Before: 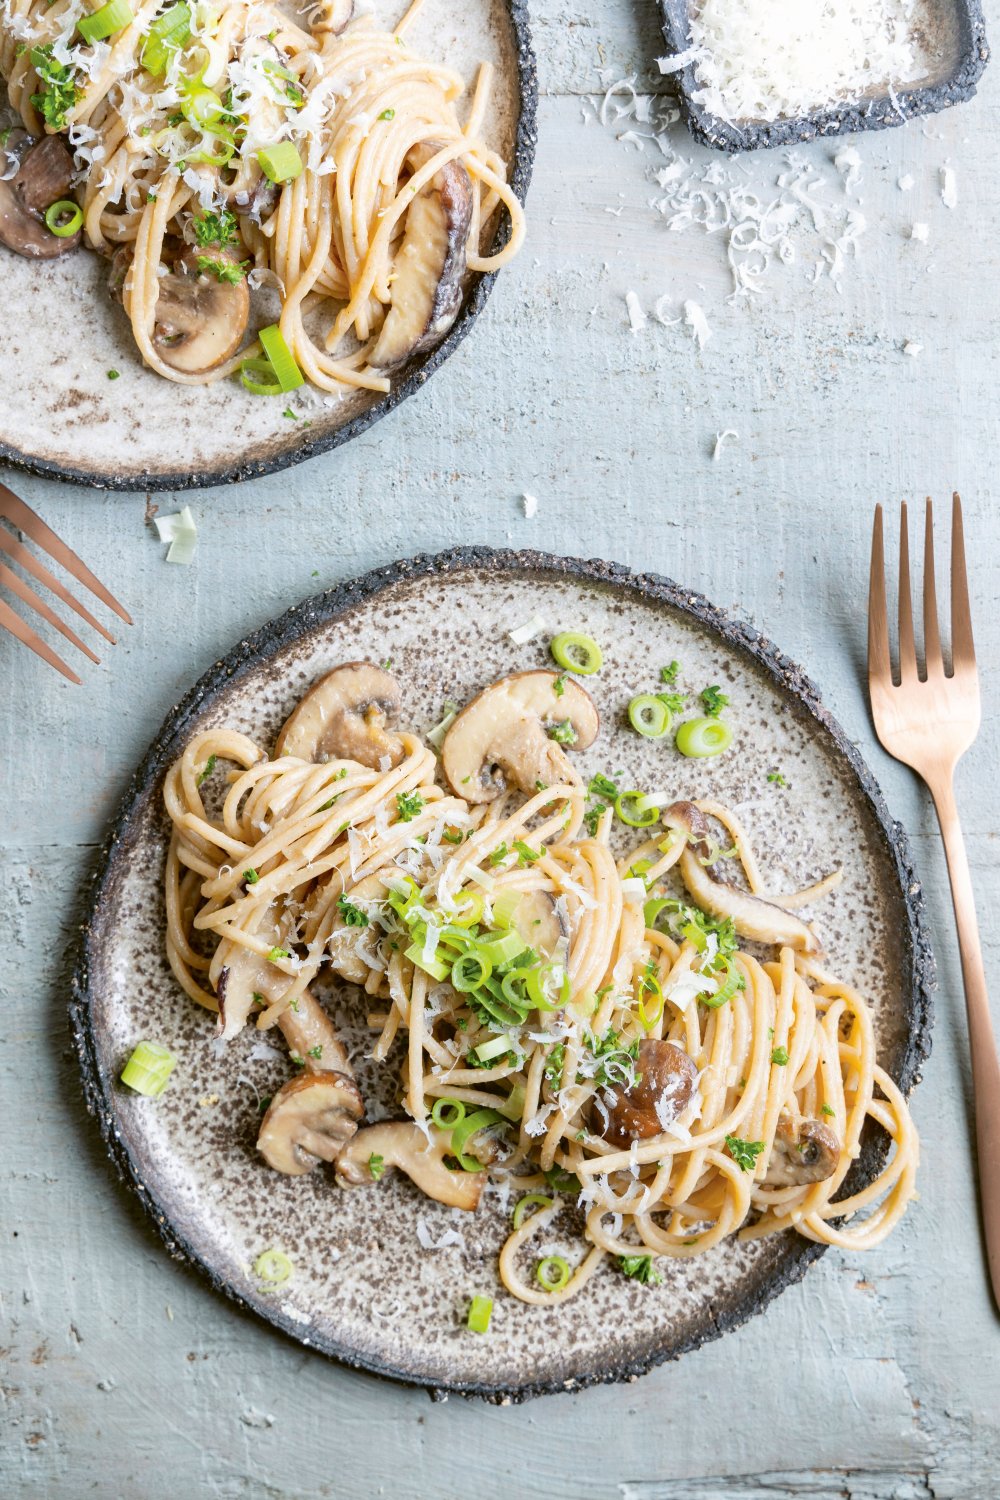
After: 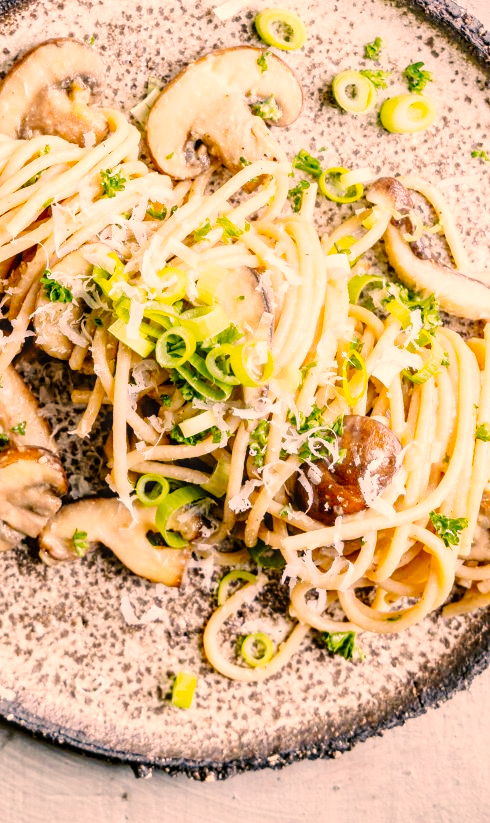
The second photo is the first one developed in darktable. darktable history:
local contrast: on, module defaults
tone curve: curves: ch0 [(0, 0) (0.049, 0.01) (0.154, 0.081) (0.491, 0.56) (0.739, 0.794) (0.992, 0.937)]; ch1 [(0, 0) (0.172, 0.123) (0.317, 0.272) (0.401, 0.422) (0.499, 0.497) (0.531, 0.54) (0.615, 0.603) (0.741, 0.783) (1, 1)]; ch2 [(0, 0) (0.411, 0.424) (0.462, 0.464) (0.502, 0.489) (0.544, 0.551) (0.686, 0.638) (1, 1)], preserve colors none
levels: mode automatic, white 99.9%
color correction: highlights a* 17.7, highlights b* 18.44
crop: left 29.654%, top 41.636%, right 21.269%, bottom 3.492%
